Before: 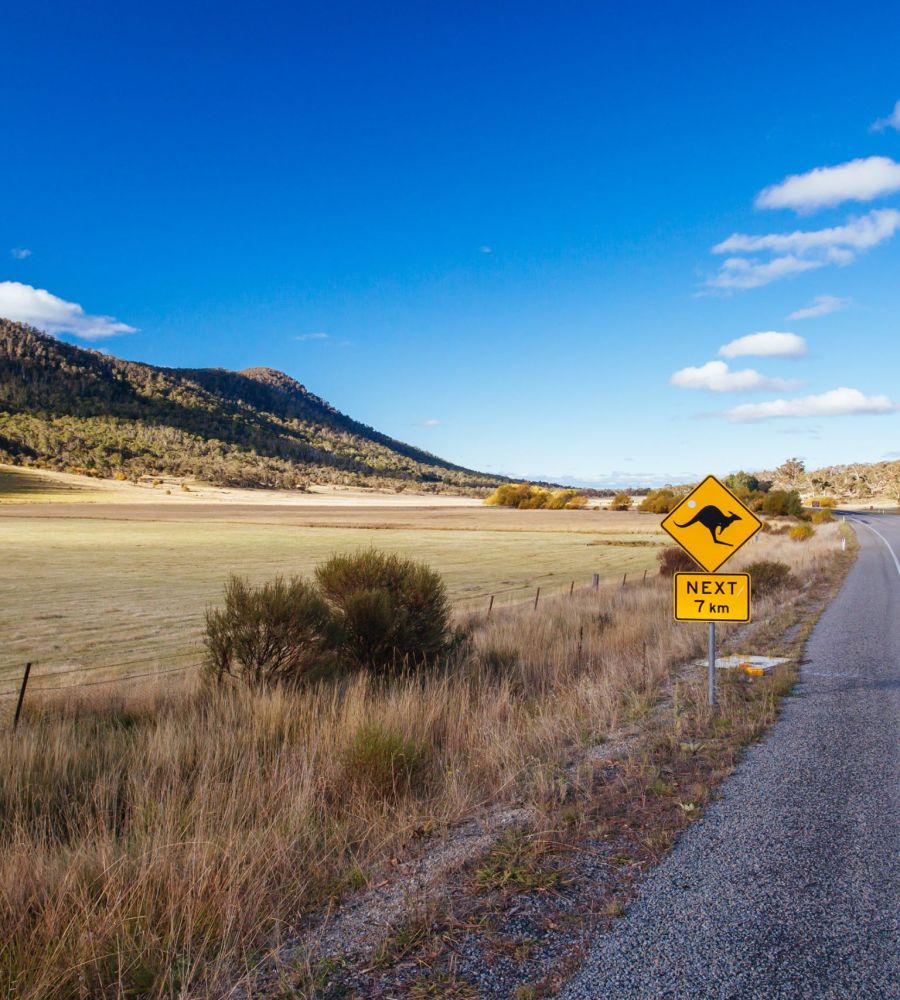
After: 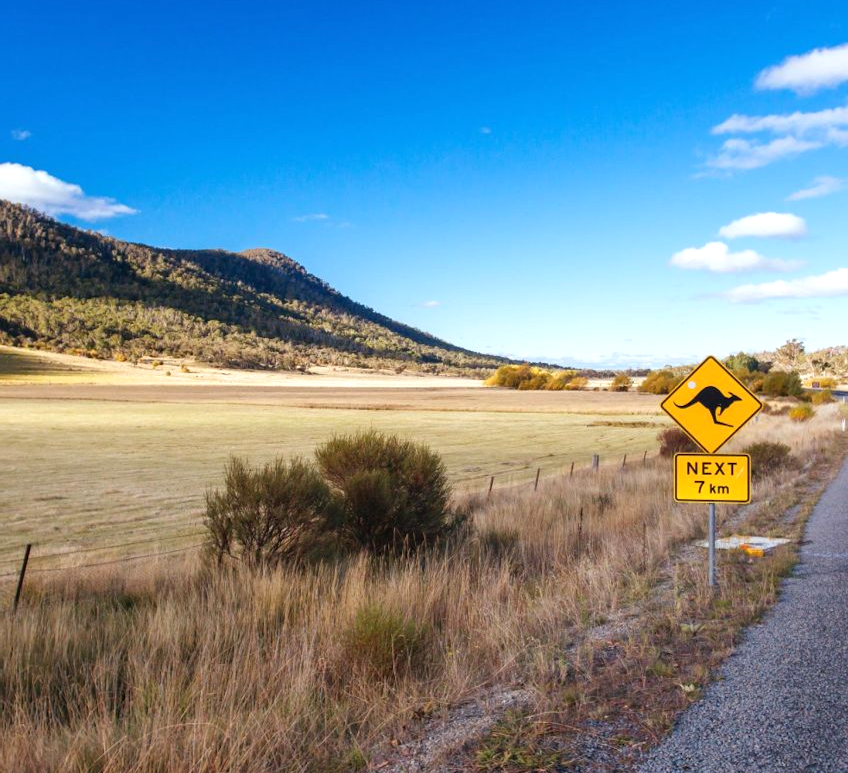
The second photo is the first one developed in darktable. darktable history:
crop and rotate: angle 0.048°, top 11.939%, right 5.647%, bottom 10.619%
exposure: black level correction 0, exposure 0.301 EV, compensate highlight preservation false
